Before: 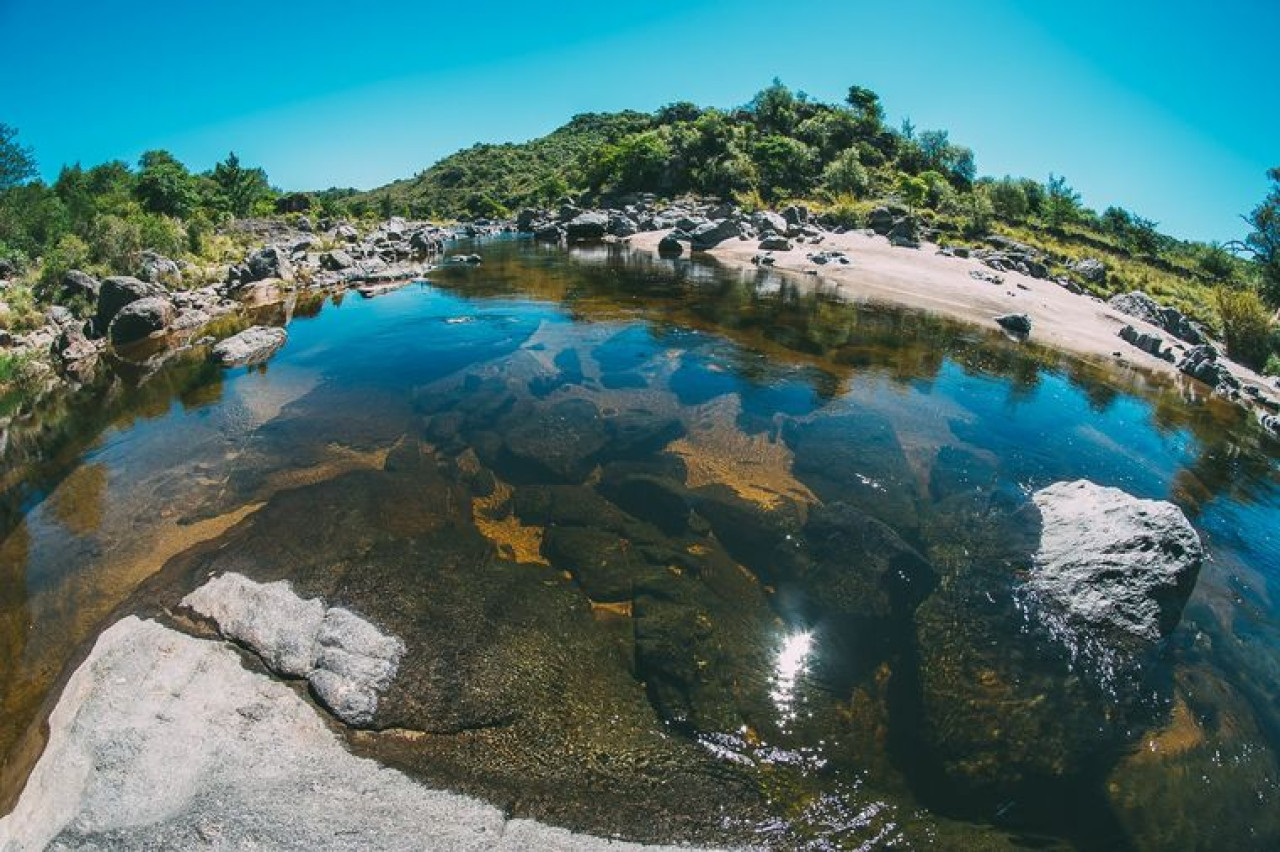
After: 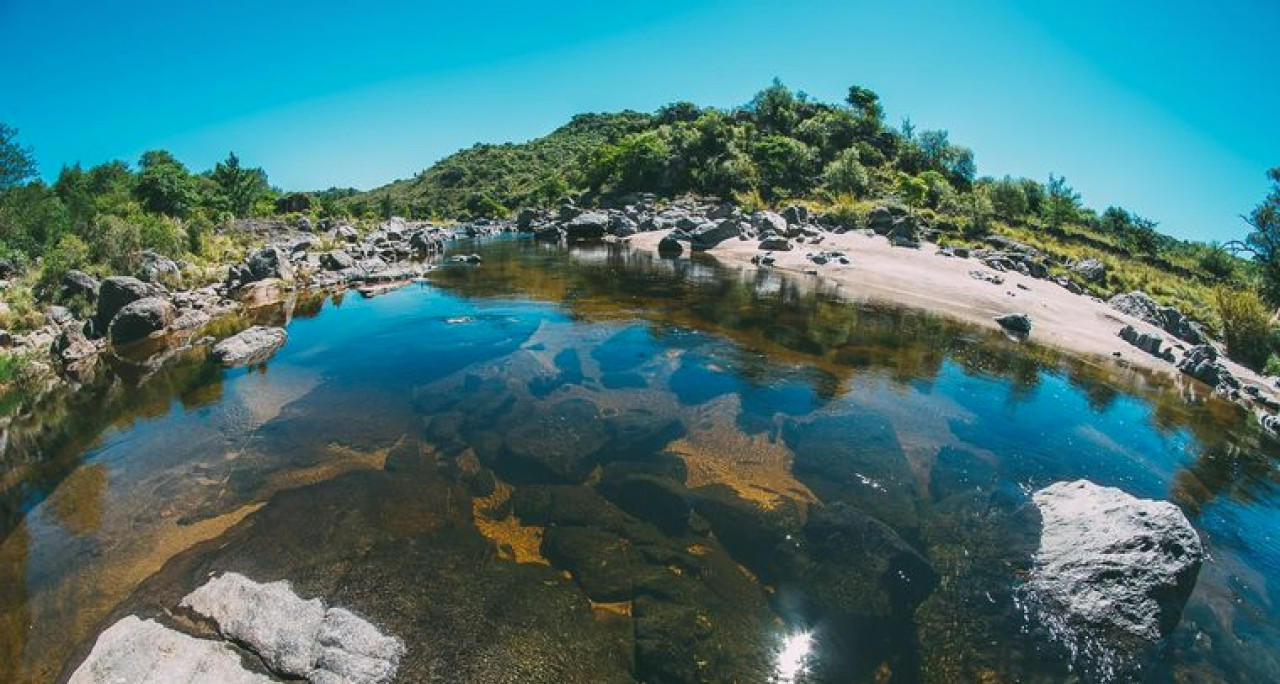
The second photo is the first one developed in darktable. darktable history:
local contrast: mode bilateral grid, contrast 100, coarseness 99, detail 90%, midtone range 0.2
crop: bottom 19.635%
tone equalizer: on, module defaults
